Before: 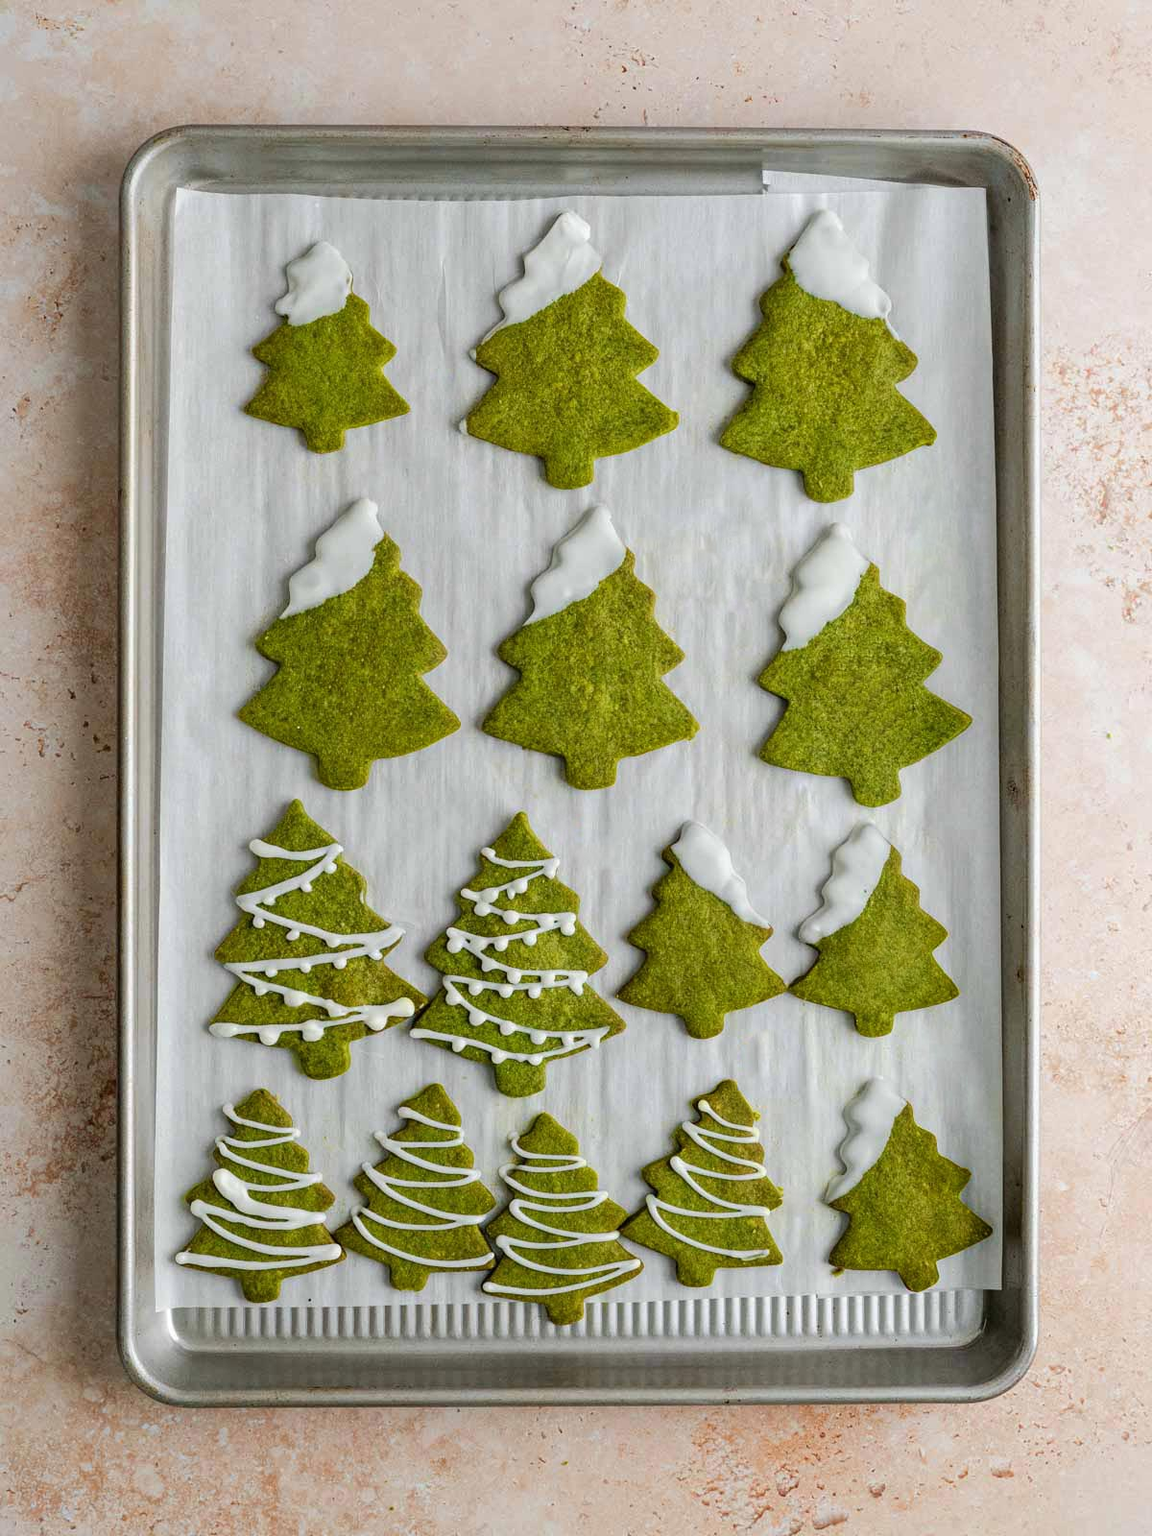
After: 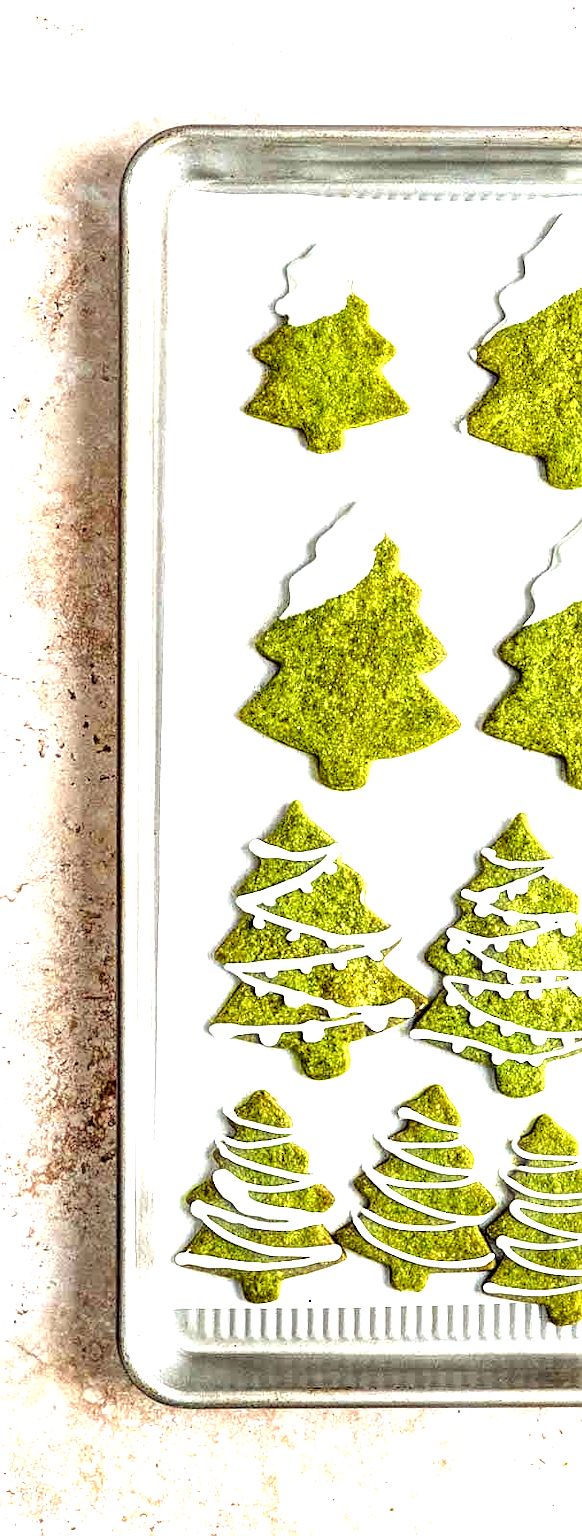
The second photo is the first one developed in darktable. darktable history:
crop and rotate: left 0.041%, top 0%, right 49.393%
exposure: black level correction 0.009, exposure 1.416 EV, compensate highlight preservation false
sharpen: amount 0.206
haze removal: strength -0.104, compatibility mode true, adaptive false
color balance rgb: shadows lift › chroma 6.445%, shadows lift › hue 304.91°, perceptual saturation grading › global saturation 0.448%, perceptual saturation grading › mid-tones 11.496%, global vibrance 5.078%
local contrast: highlights 64%, shadows 54%, detail 168%, midtone range 0.514
tone equalizer: -8 EV -0.429 EV, -7 EV -0.424 EV, -6 EV -0.313 EV, -5 EV -0.205 EV, -3 EV 0.232 EV, -2 EV 0.349 EV, -1 EV 0.383 EV, +0 EV 0.398 EV, edges refinement/feathering 500, mask exposure compensation -1.57 EV, preserve details no
